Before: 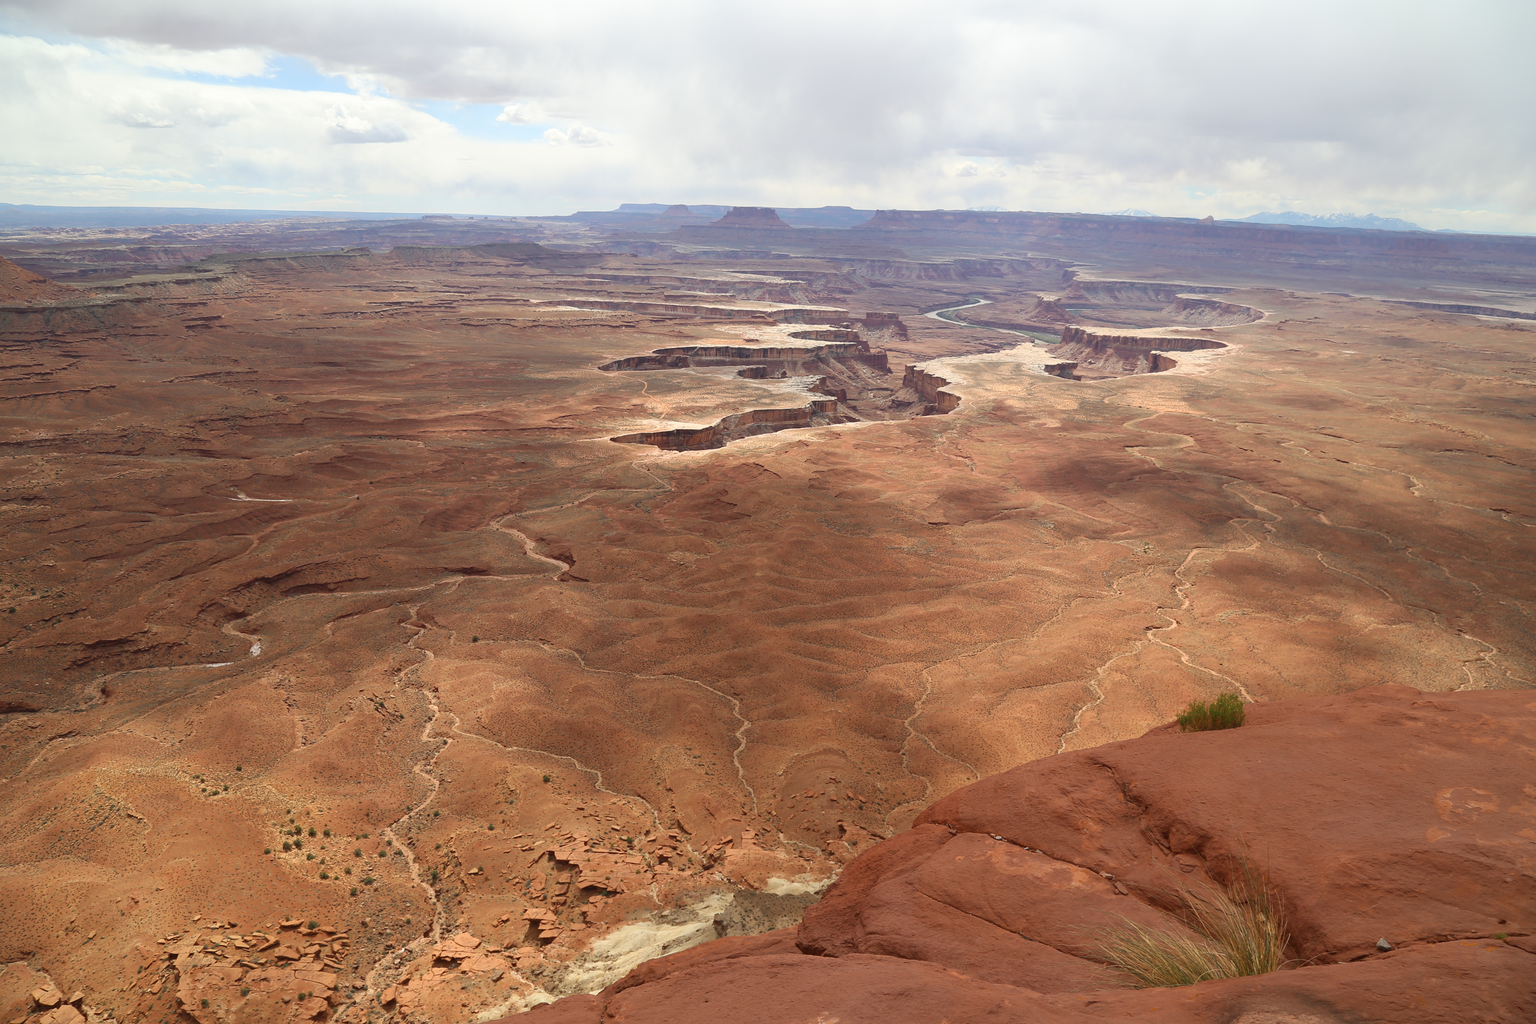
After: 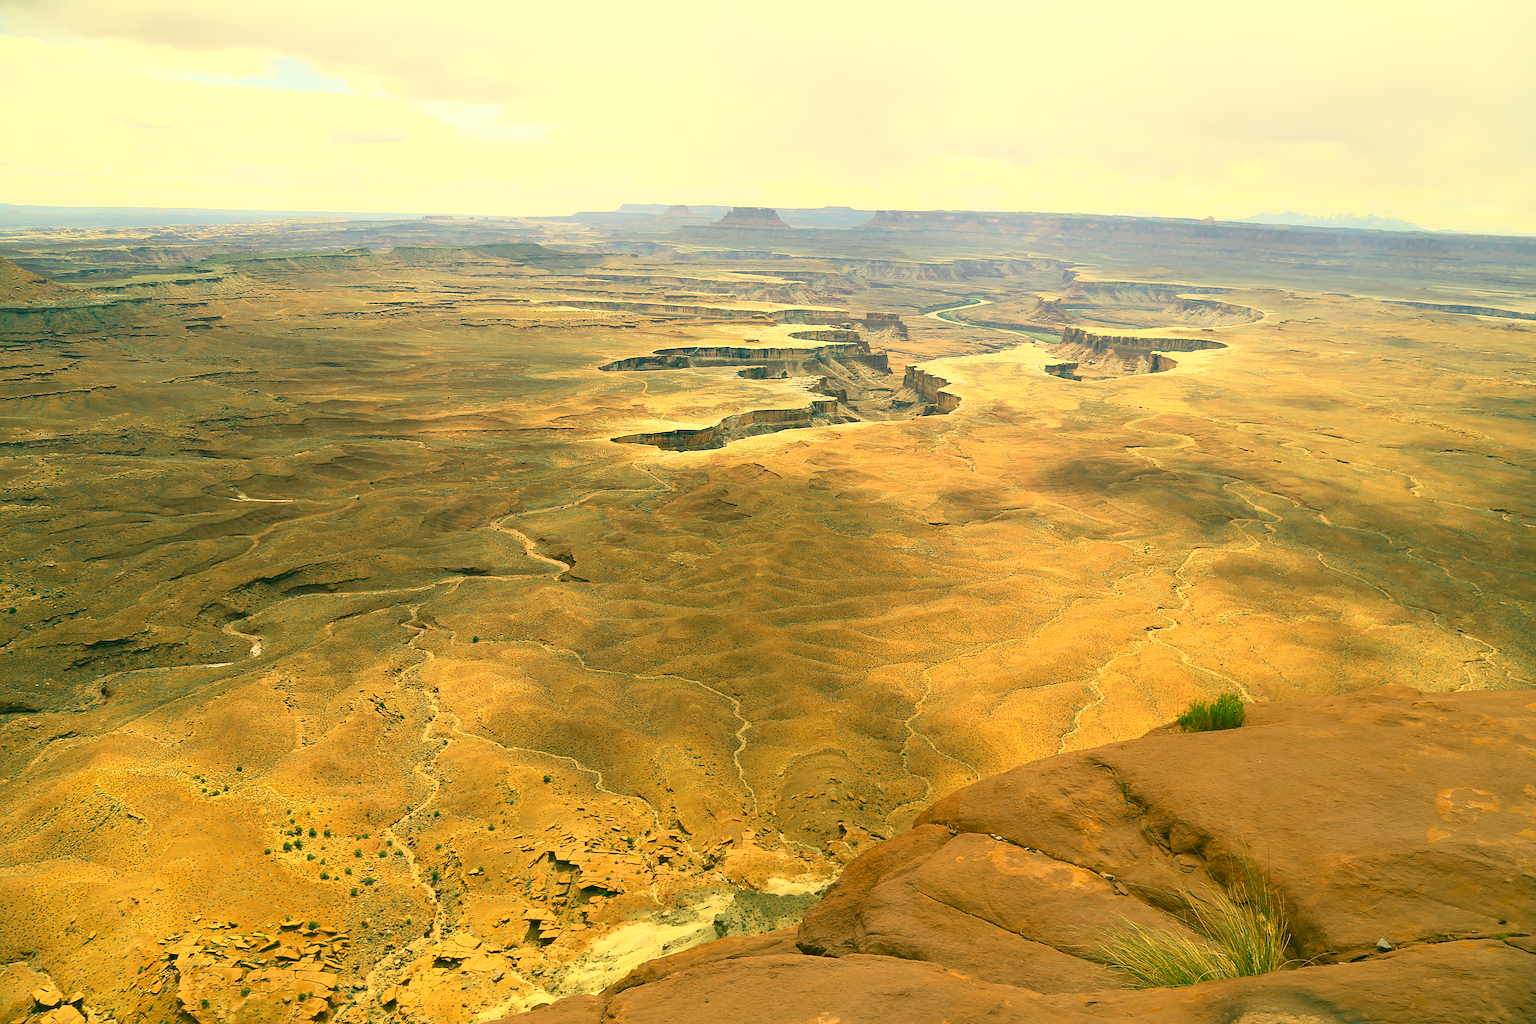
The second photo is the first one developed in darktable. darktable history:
exposure: black level correction 0.005, exposure 0.288 EV, compensate highlight preservation false
contrast brightness saturation: contrast 0.2, brightness 0.156, saturation 0.229
sharpen: on, module defaults
color correction: highlights a* 2.1, highlights b* 34.12, shadows a* -37.29, shadows b* -5.48
